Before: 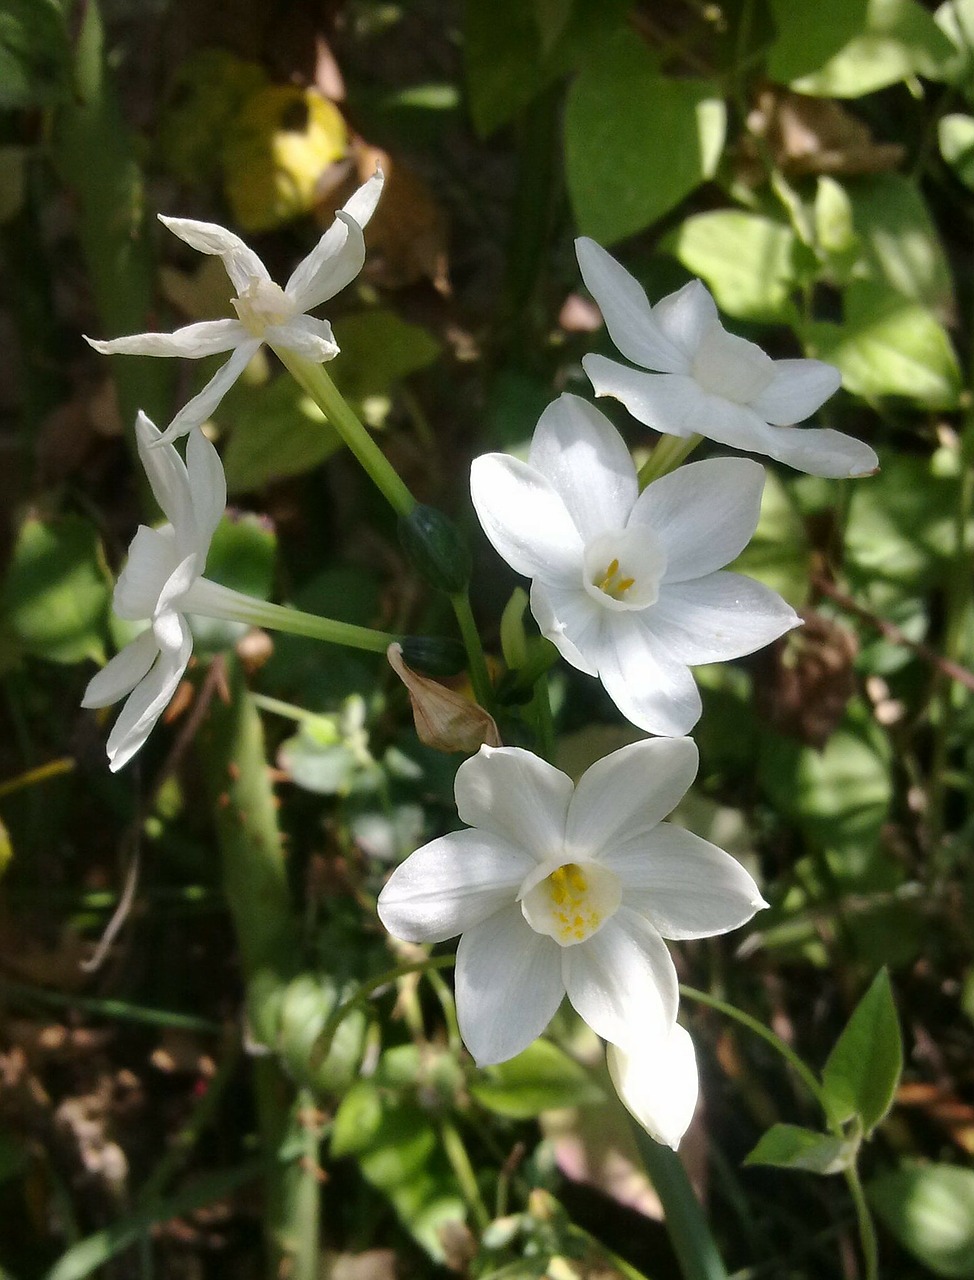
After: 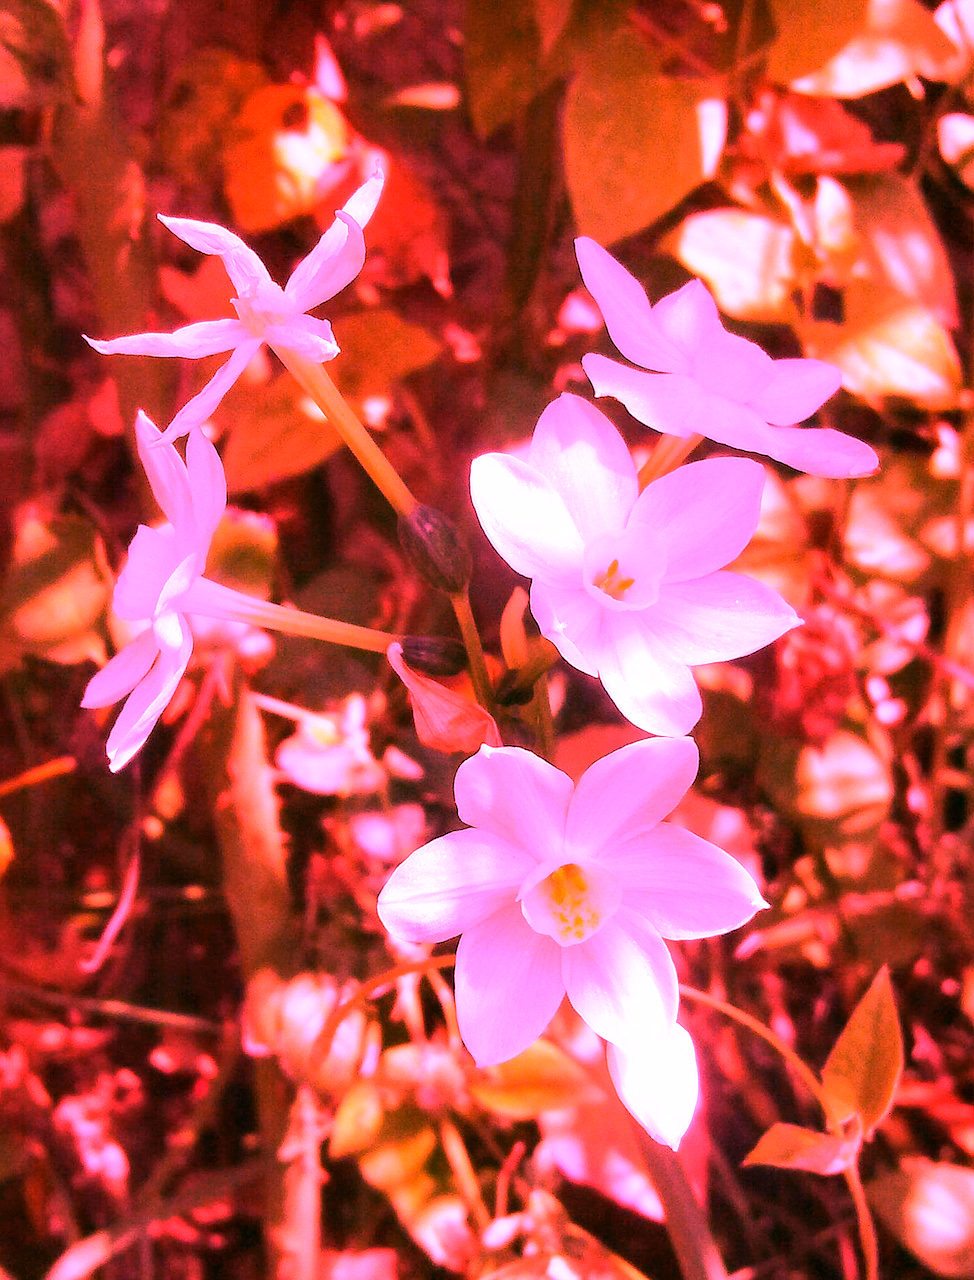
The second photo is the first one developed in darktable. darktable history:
white balance: red 4.26, blue 1.802
